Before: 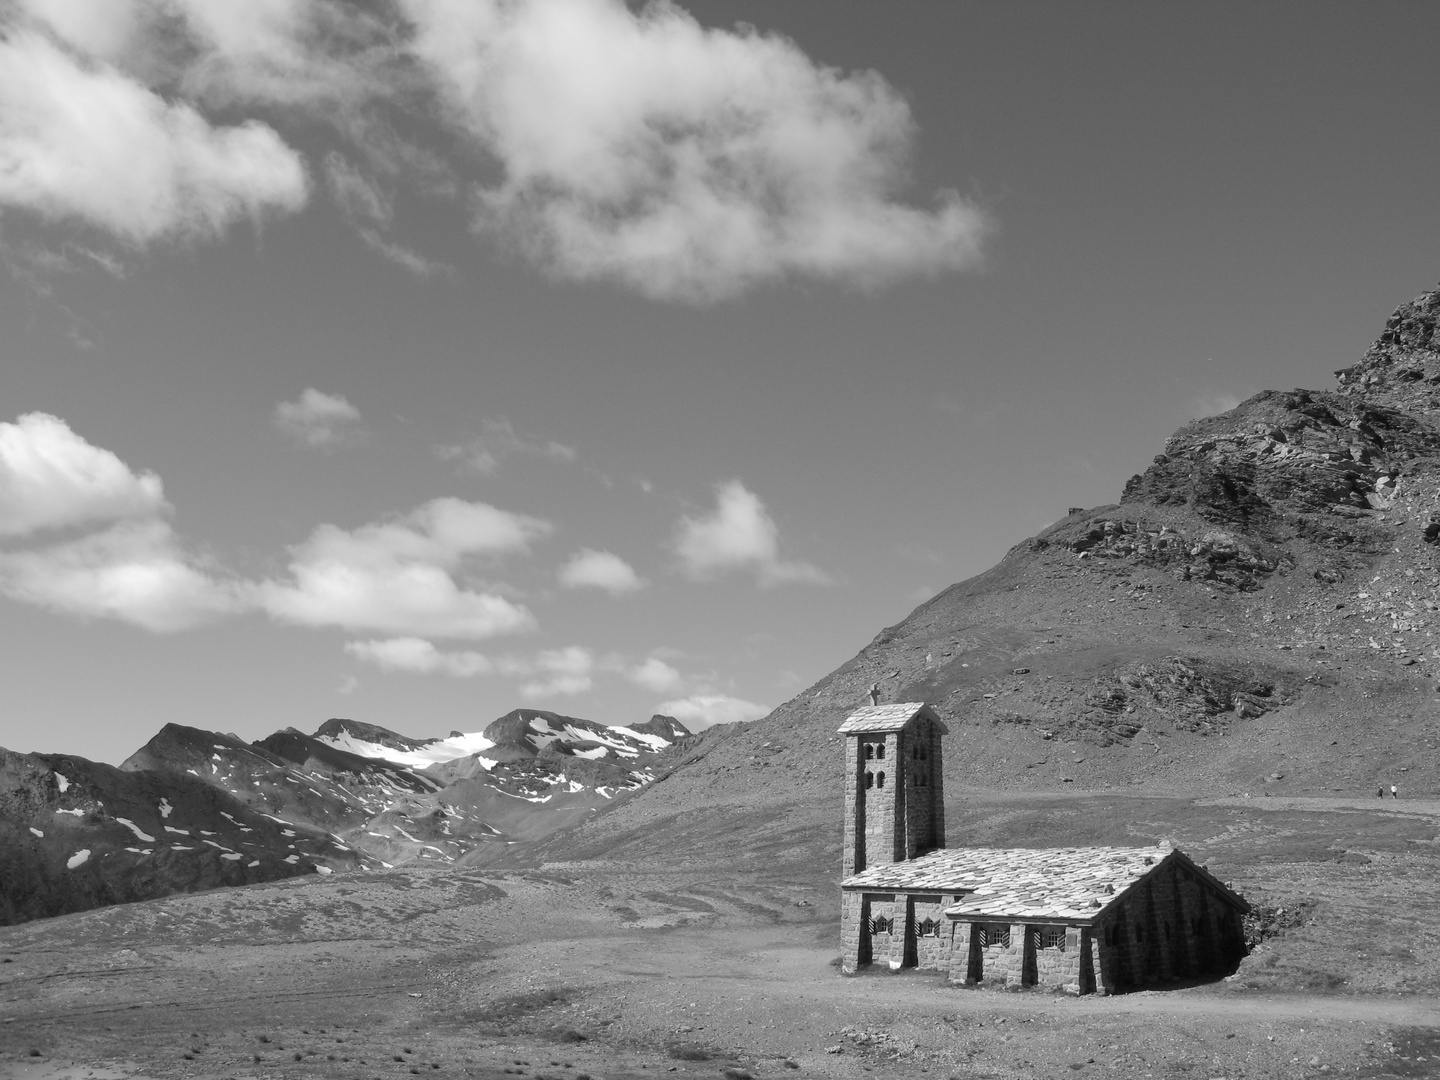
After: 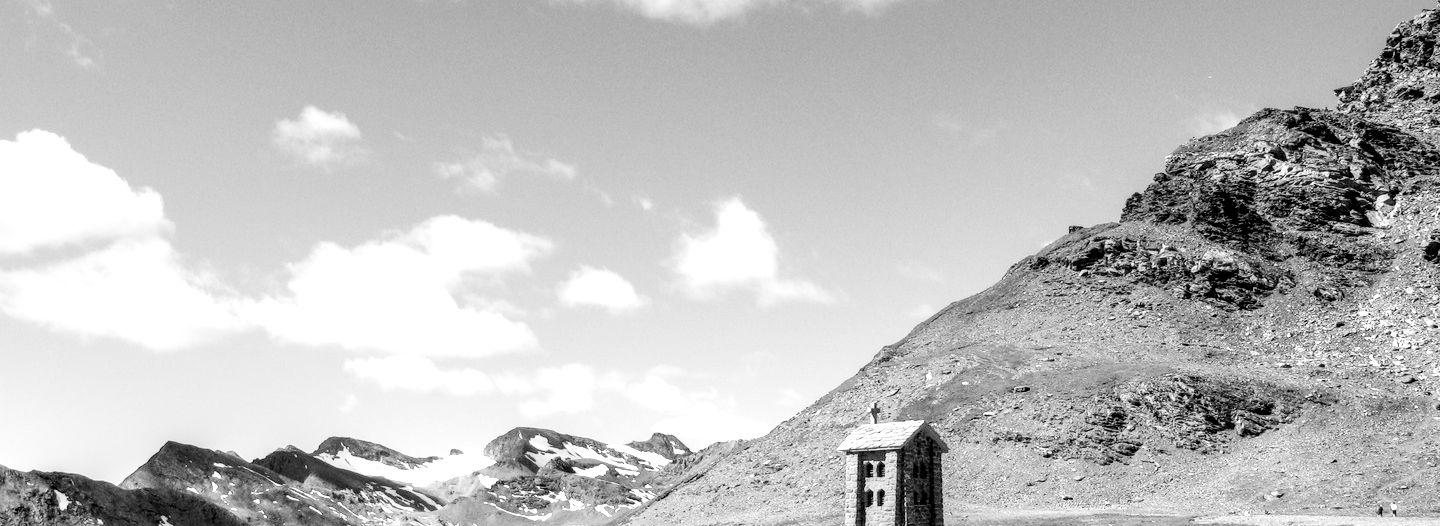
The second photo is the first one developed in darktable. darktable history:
tone equalizer: edges refinement/feathering 500, mask exposure compensation -1.57 EV, preserve details no
crop and rotate: top 26.114%, bottom 25.132%
base curve: curves: ch0 [(0, 0.003) (0.001, 0.002) (0.006, 0.004) (0.02, 0.022) (0.048, 0.086) (0.094, 0.234) (0.162, 0.431) (0.258, 0.629) (0.385, 0.8) (0.548, 0.918) (0.751, 0.988) (1, 1)], preserve colors none
local contrast: highlights 21%, shadows 70%, detail 170%
